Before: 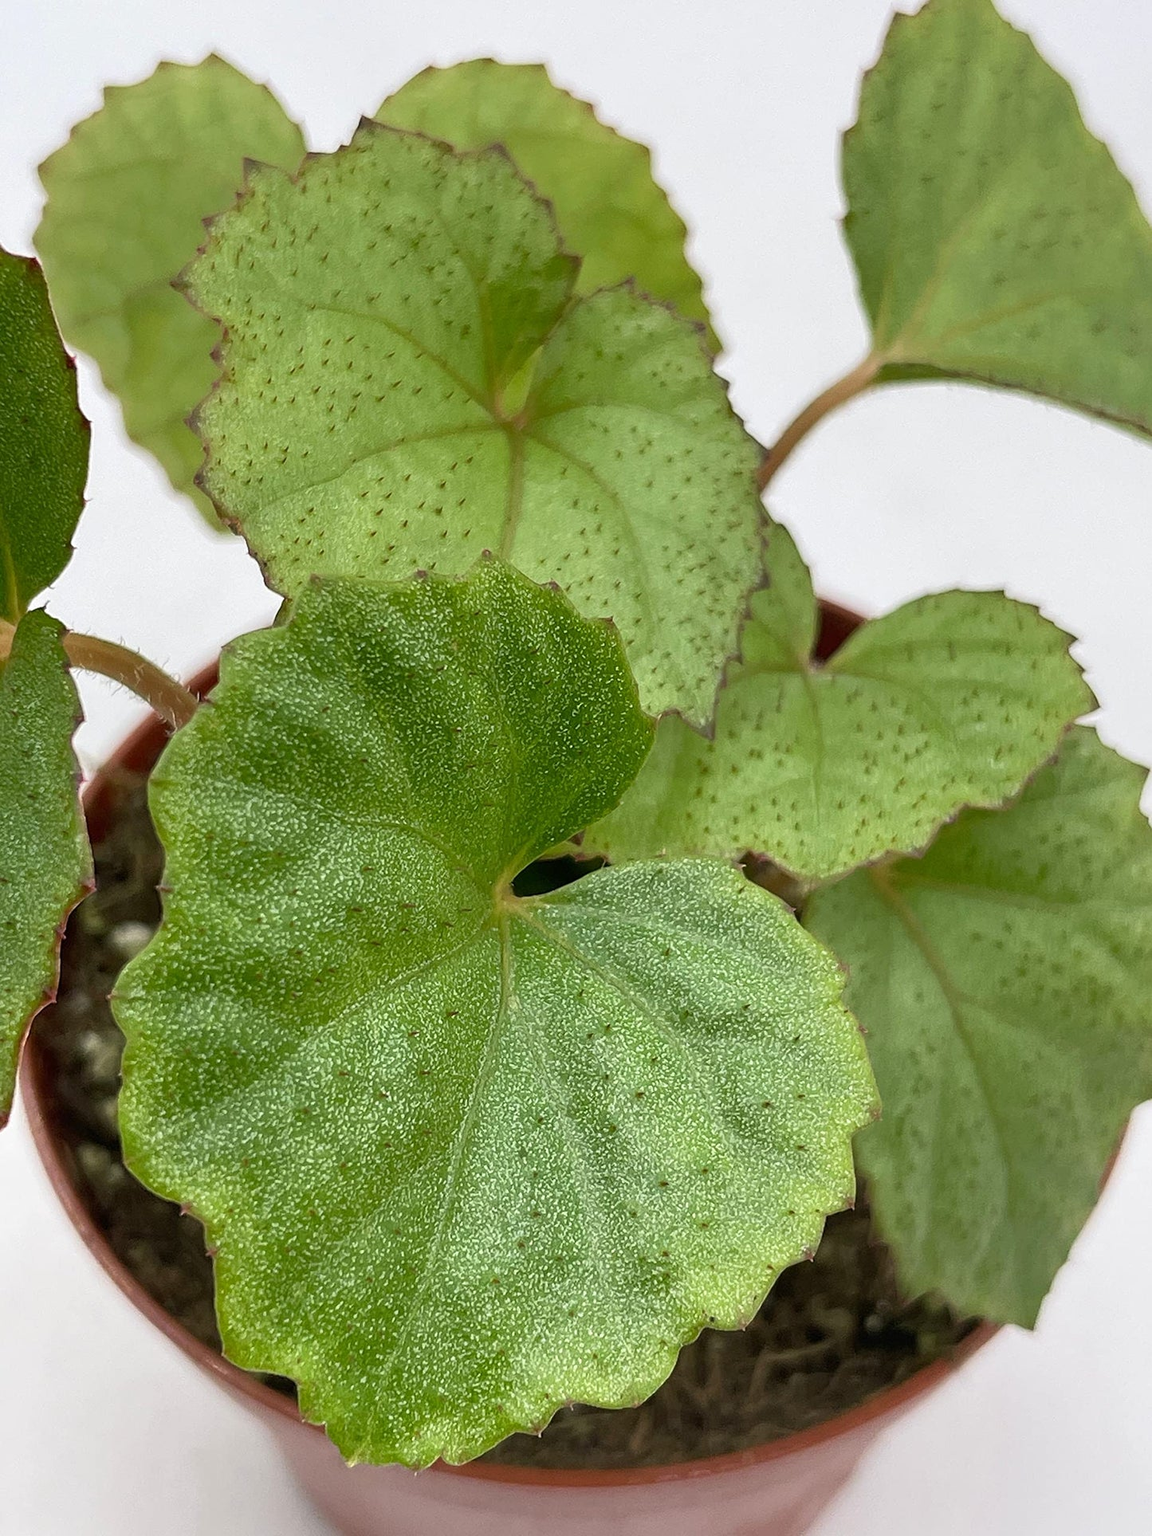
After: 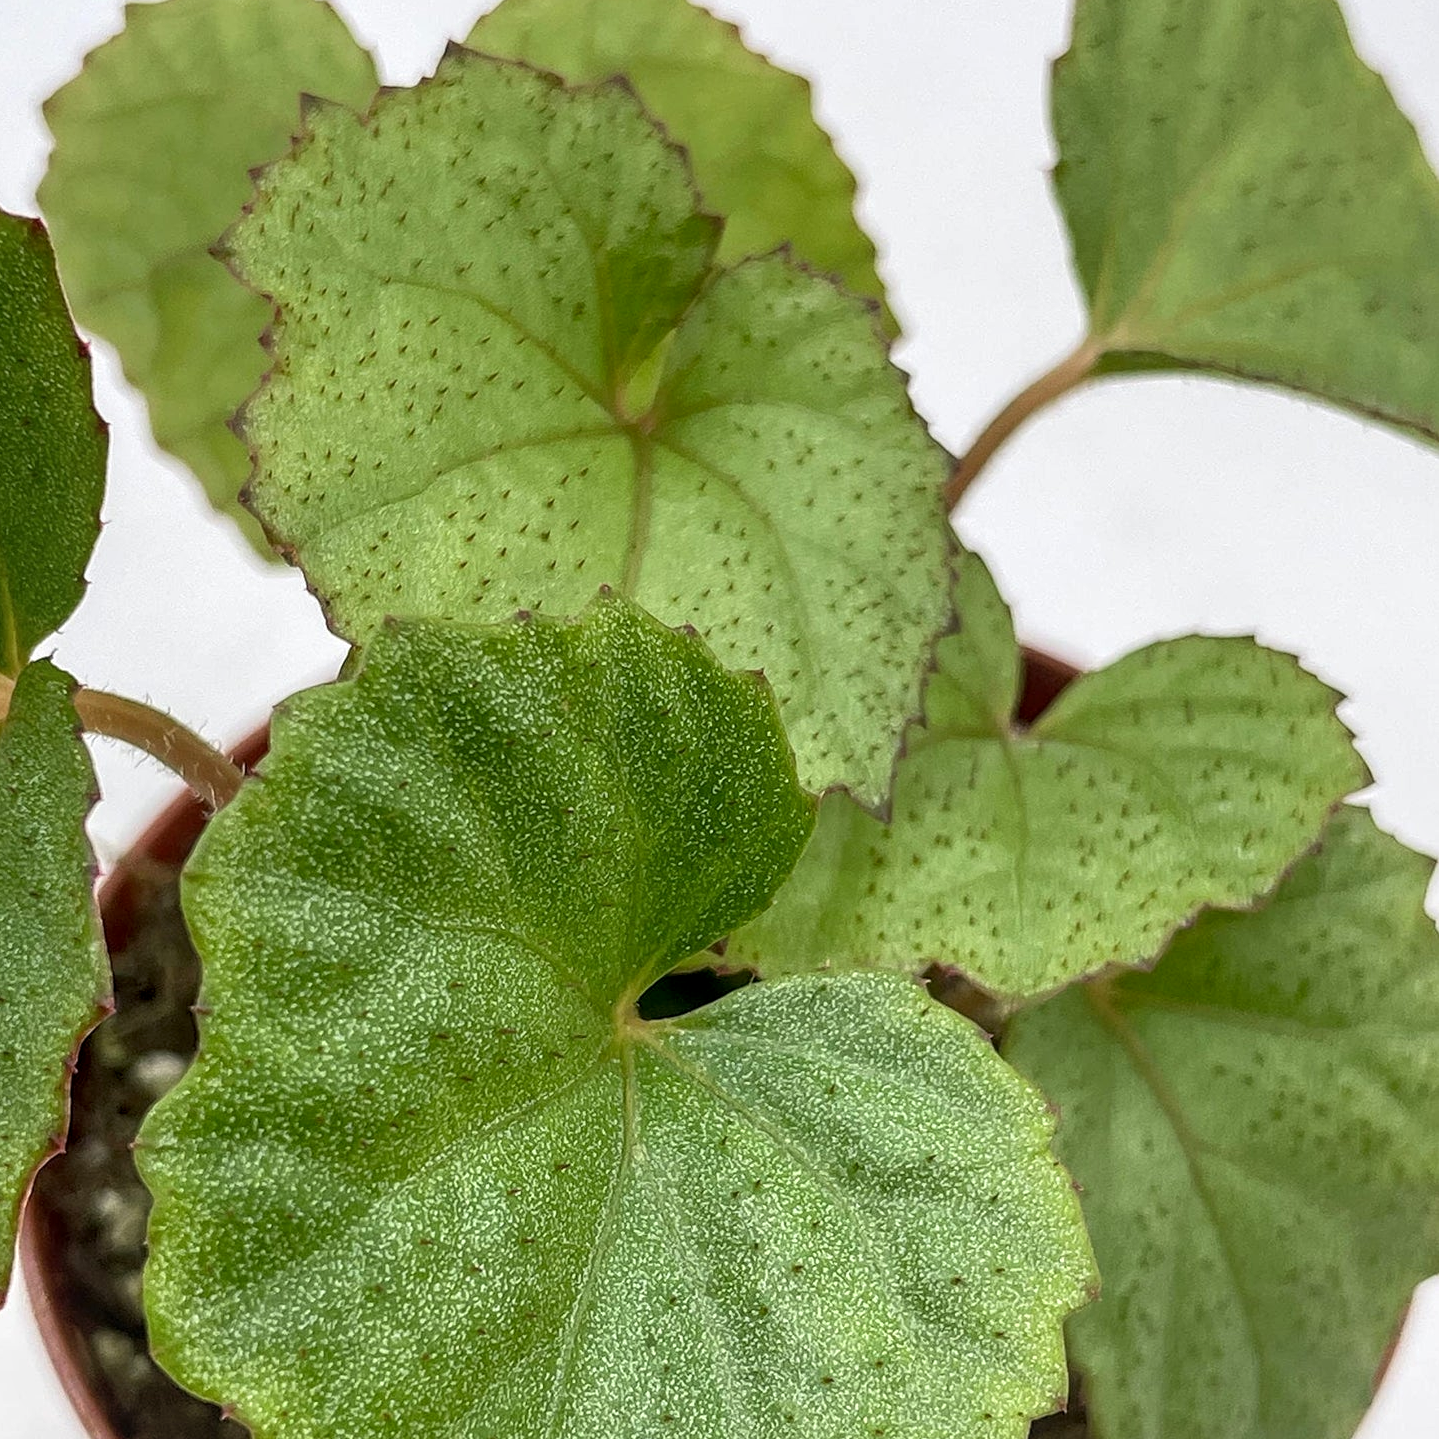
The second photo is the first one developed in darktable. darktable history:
local contrast: on, module defaults
crop: left 0.387%, top 5.469%, bottom 19.809%
